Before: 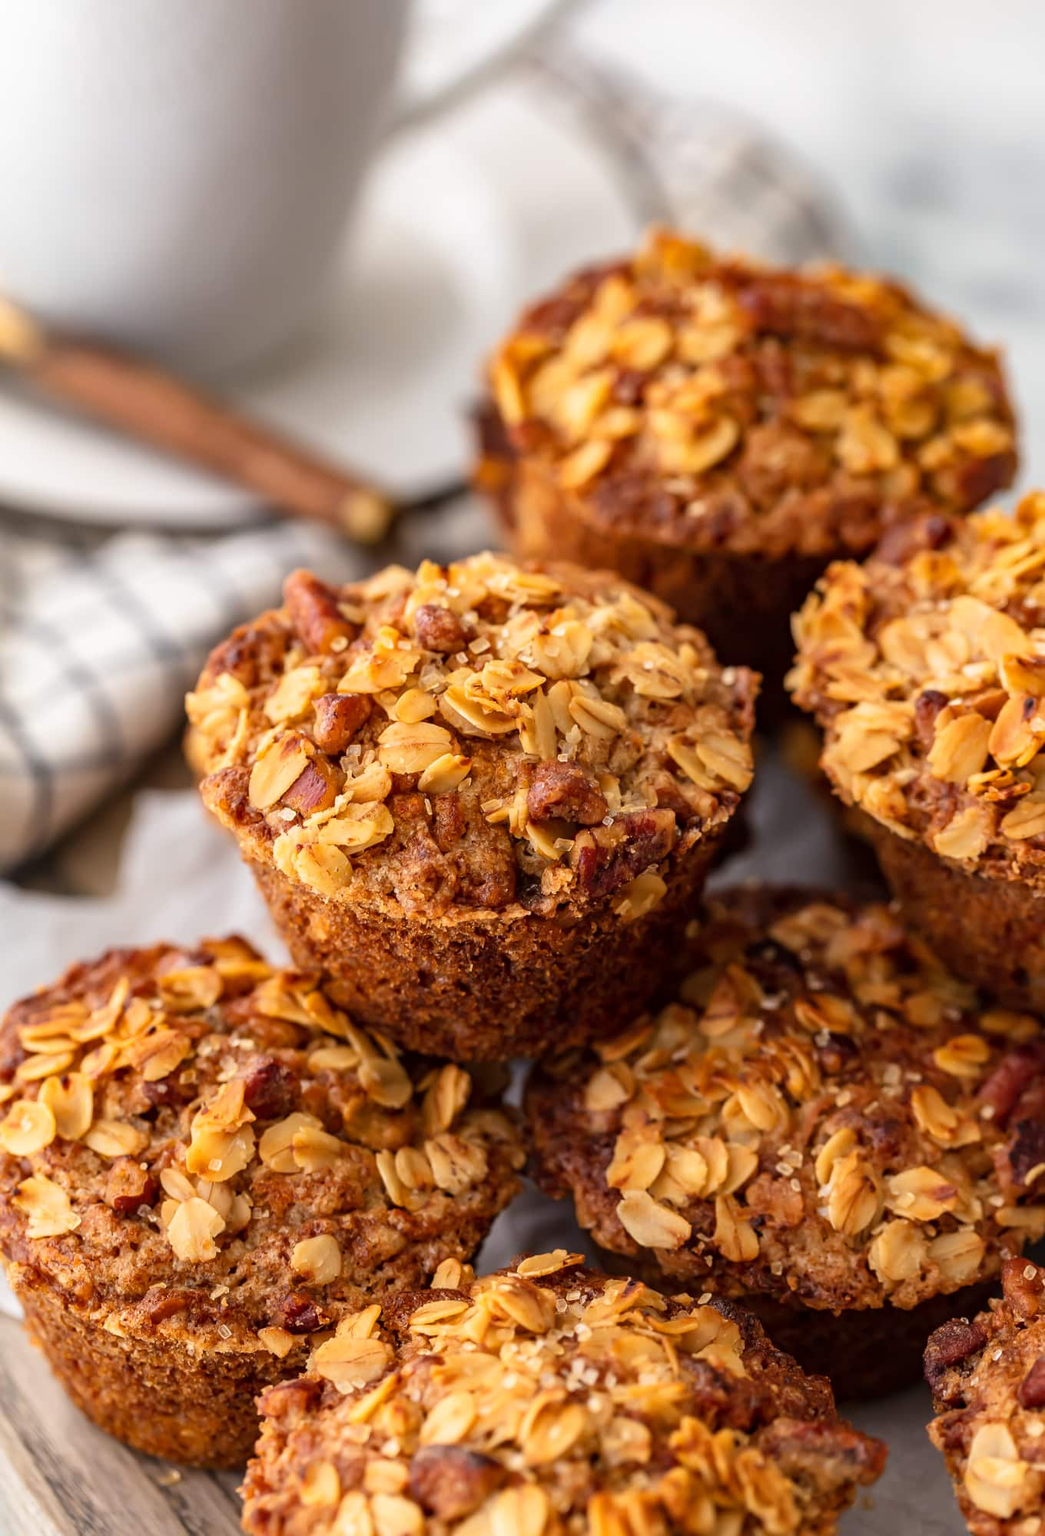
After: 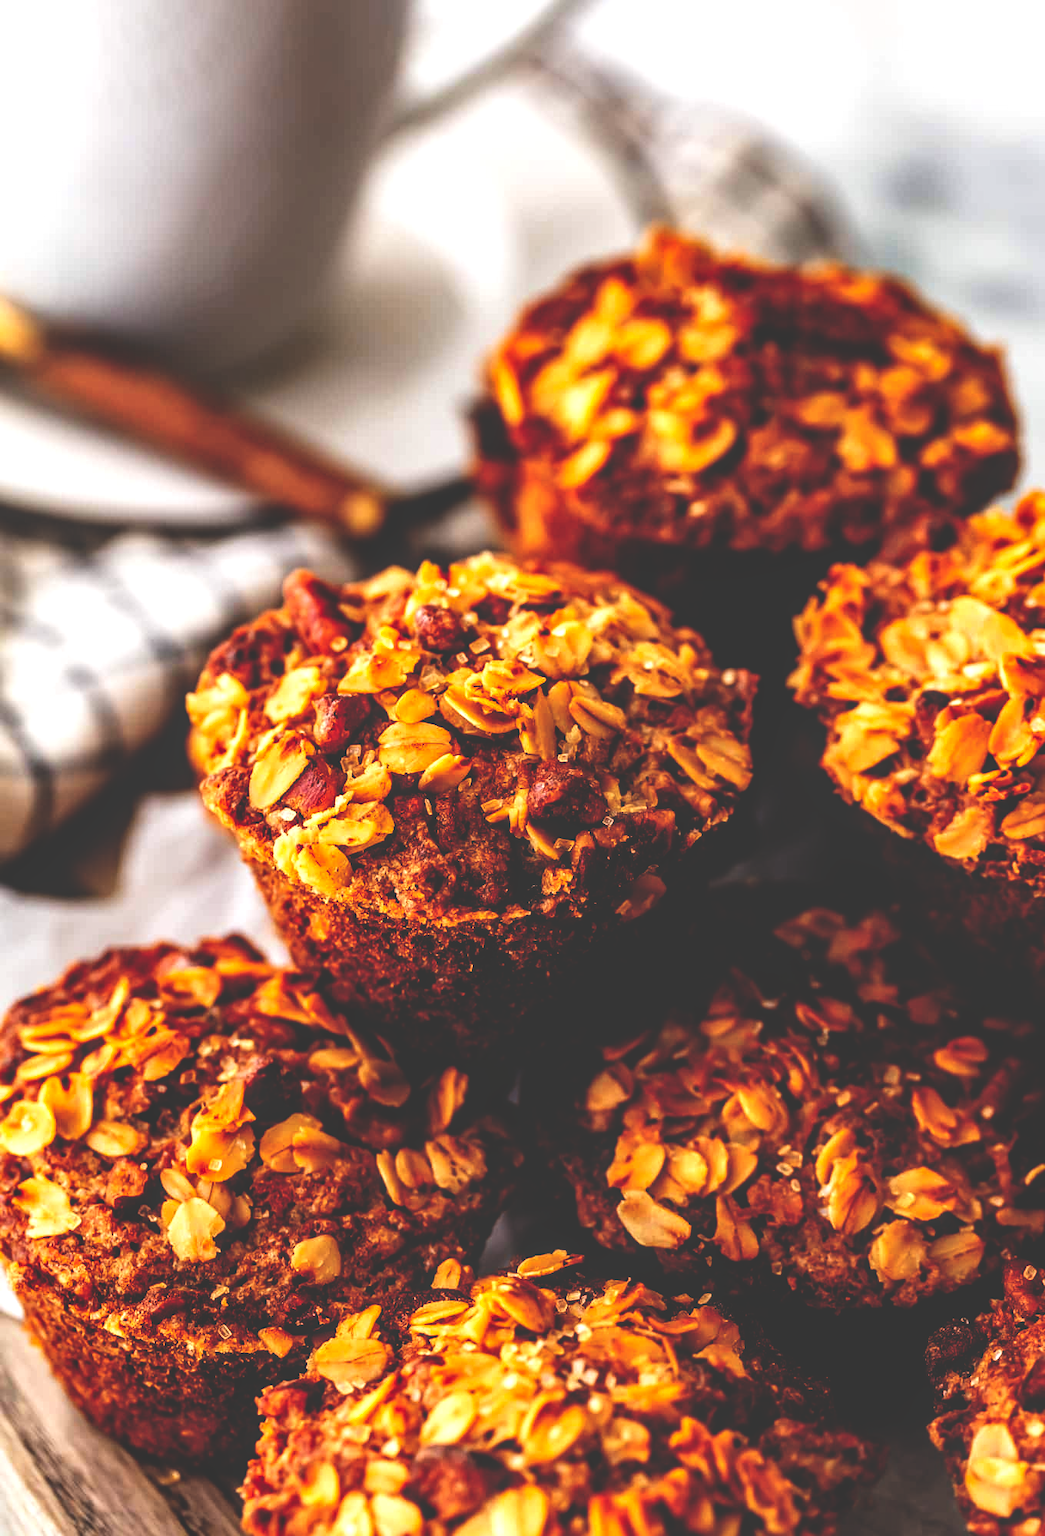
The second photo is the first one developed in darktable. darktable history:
local contrast: on, module defaults
base curve: curves: ch0 [(0, 0.036) (0.083, 0.04) (0.804, 1)], preserve colors none
tone equalizer: on, module defaults
